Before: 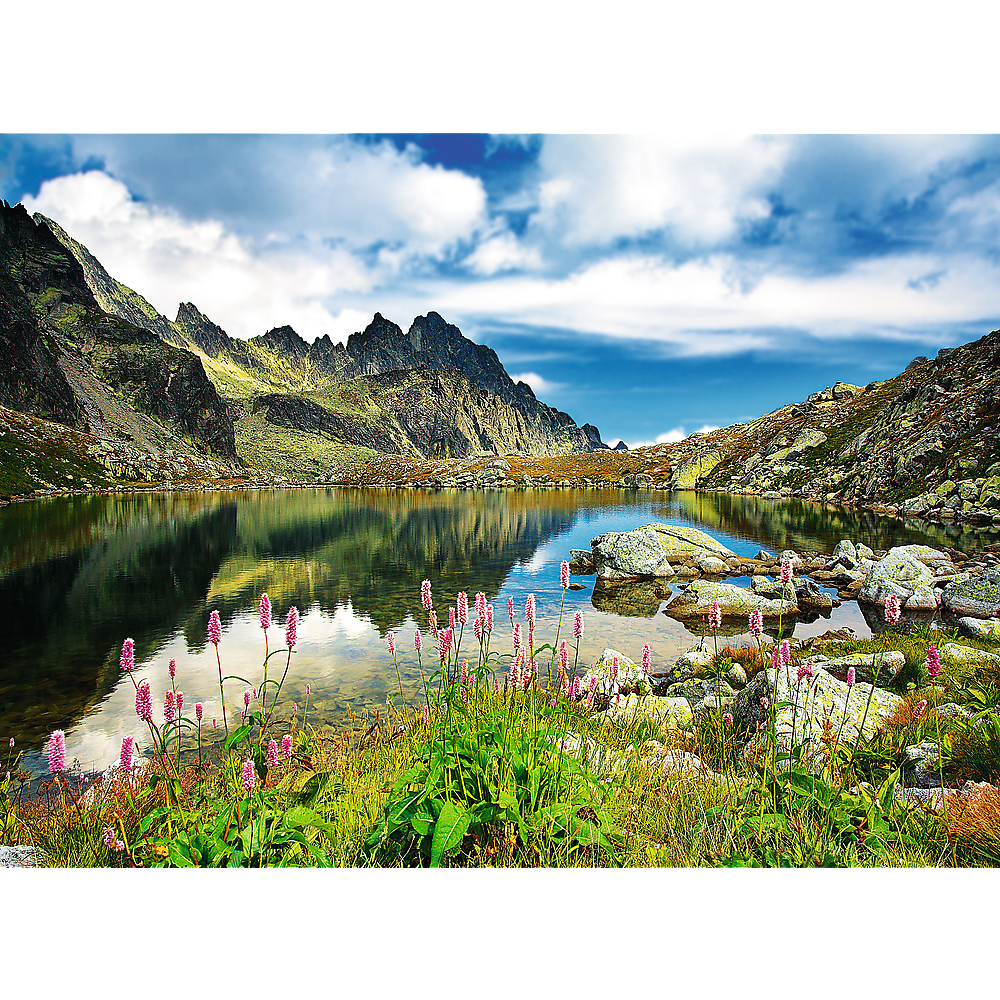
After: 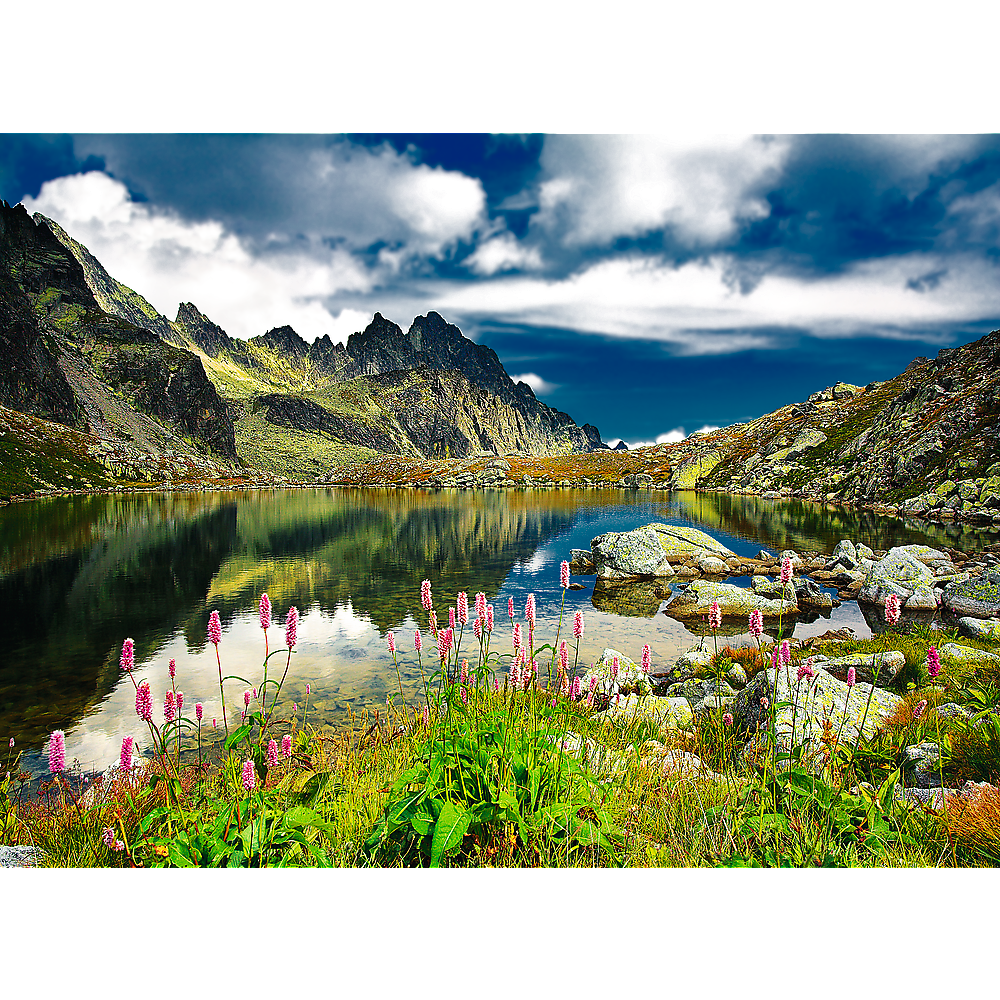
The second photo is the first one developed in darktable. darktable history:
color zones: curves: ch0 [(0, 0.497) (0.143, 0.5) (0.286, 0.5) (0.429, 0.483) (0.571, 0.116) (0.714, -0.006) (0.857, 0.28) (1, 0.497)]
contrast brightness saturation: contrast 0.04, saturation 0.07
